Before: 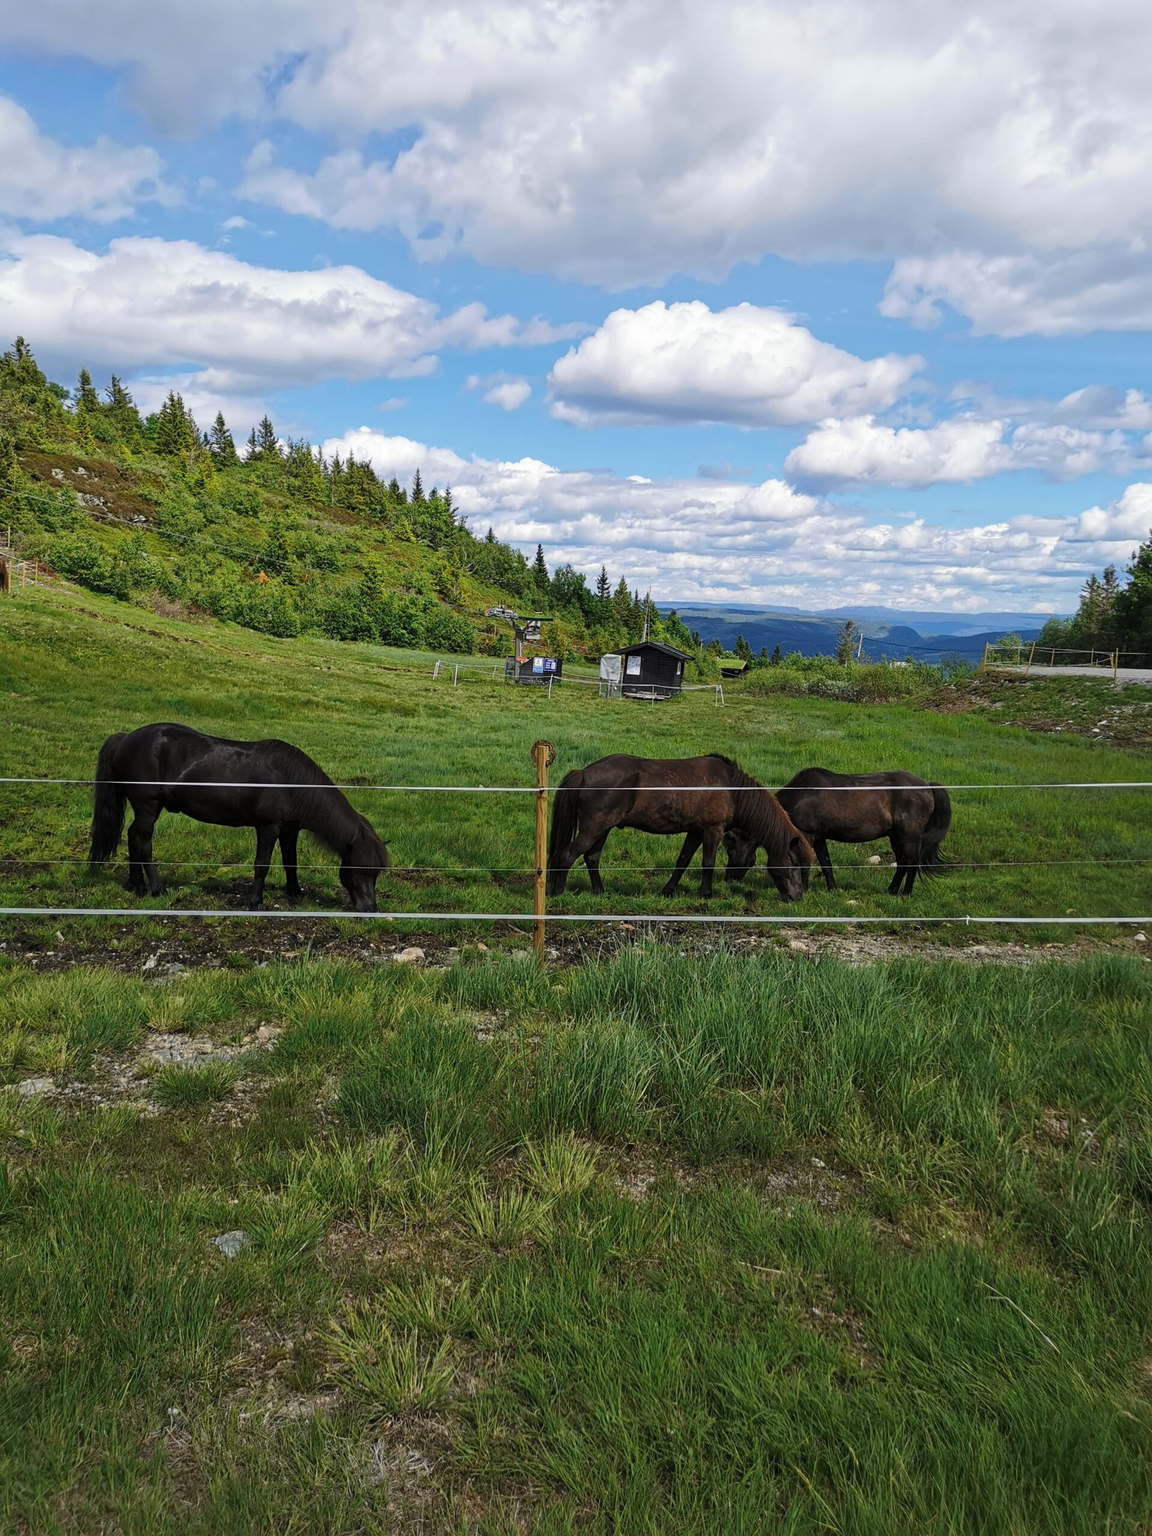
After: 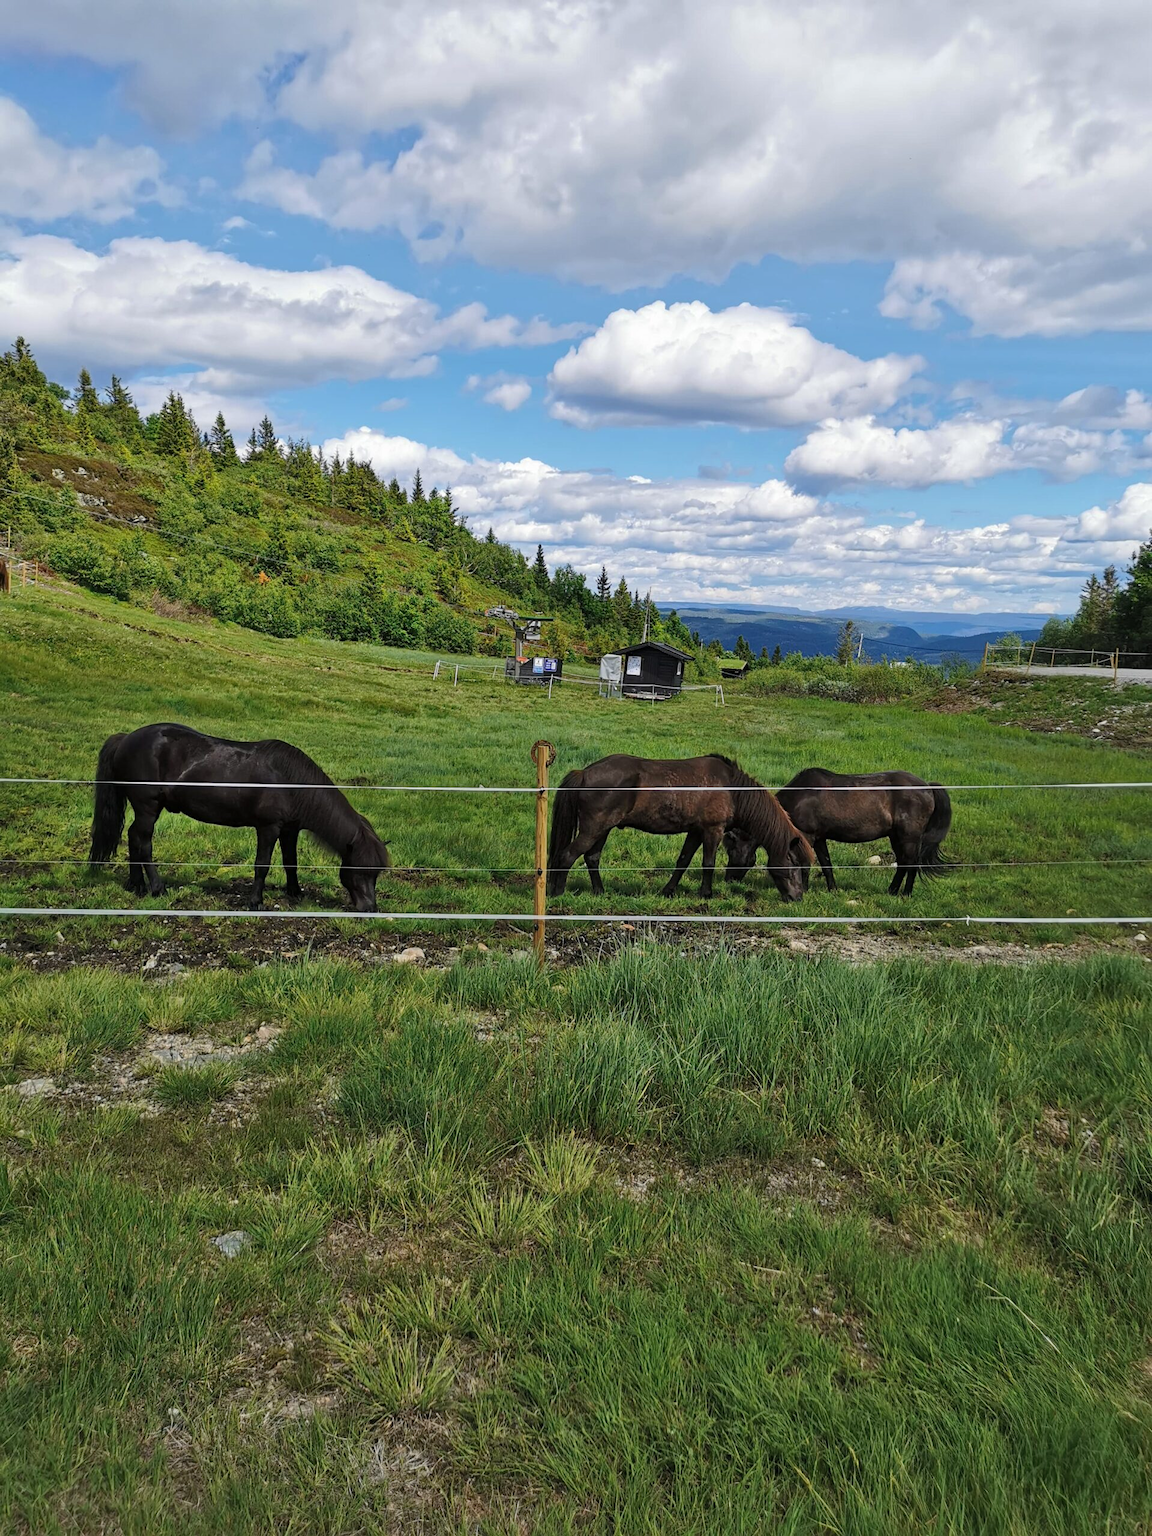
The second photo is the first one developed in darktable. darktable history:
shadows and highlights: shadows 52.03, highlights -28.6, soften with gaussian
